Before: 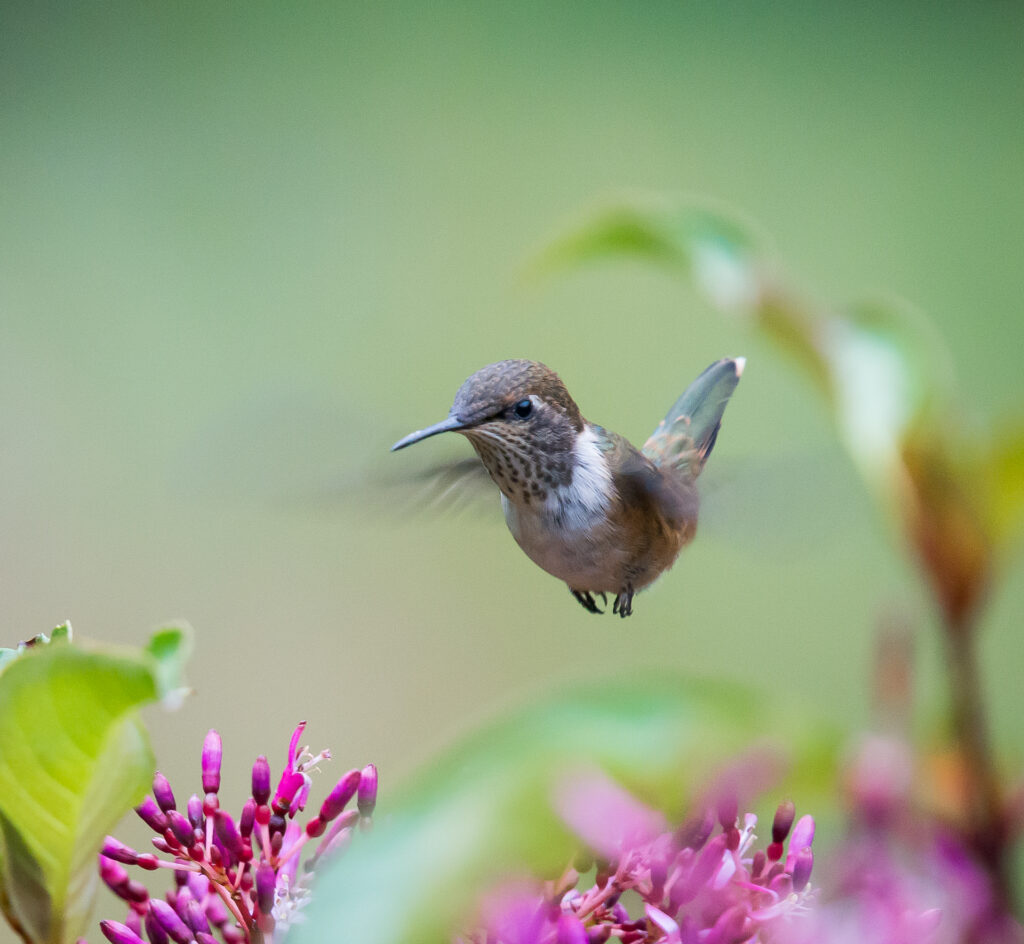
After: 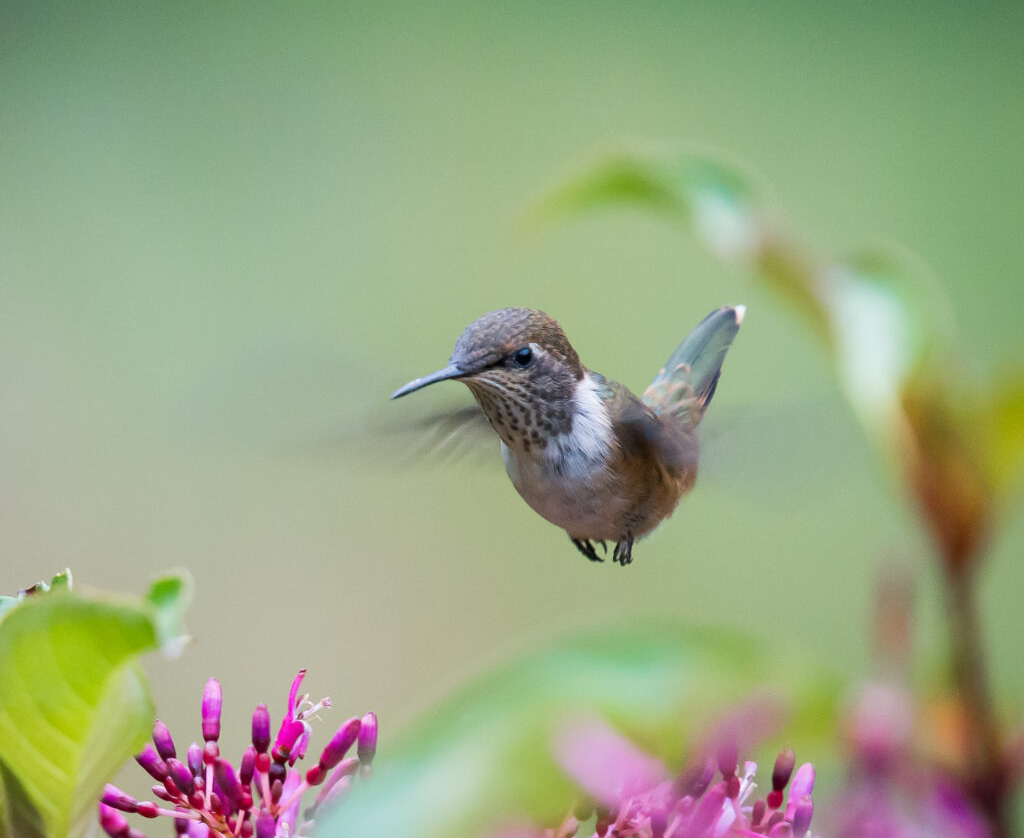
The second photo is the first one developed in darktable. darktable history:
crop and rotate: top 5.609%, bottom 5.609%
white balance: emerald 1
